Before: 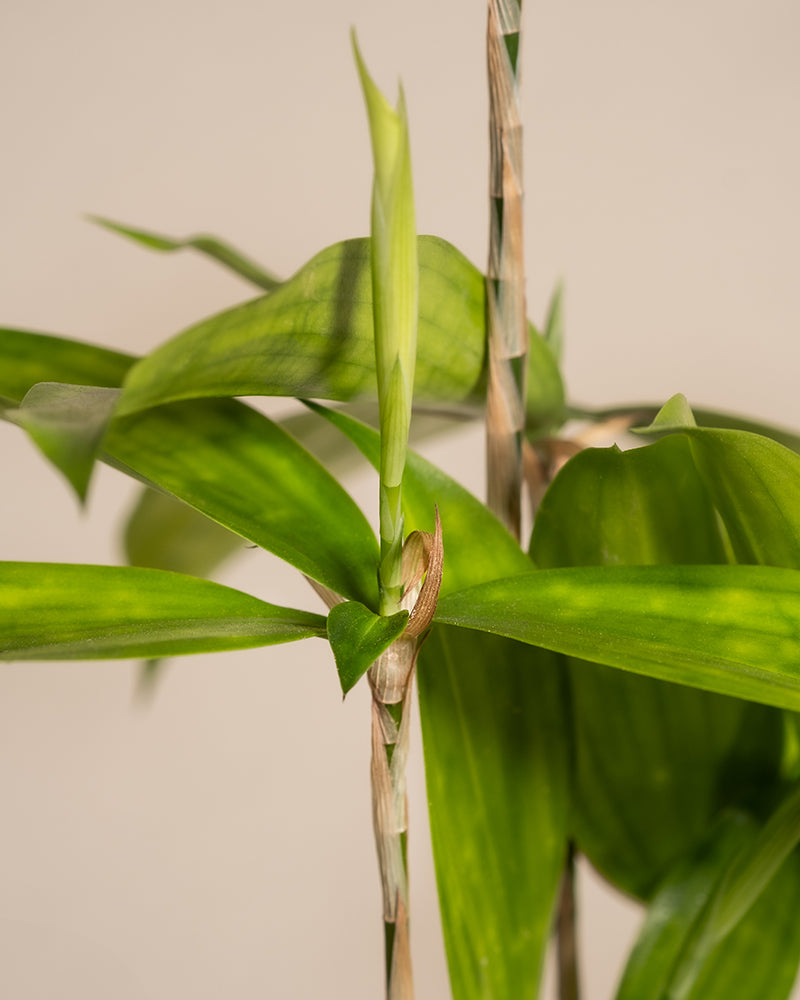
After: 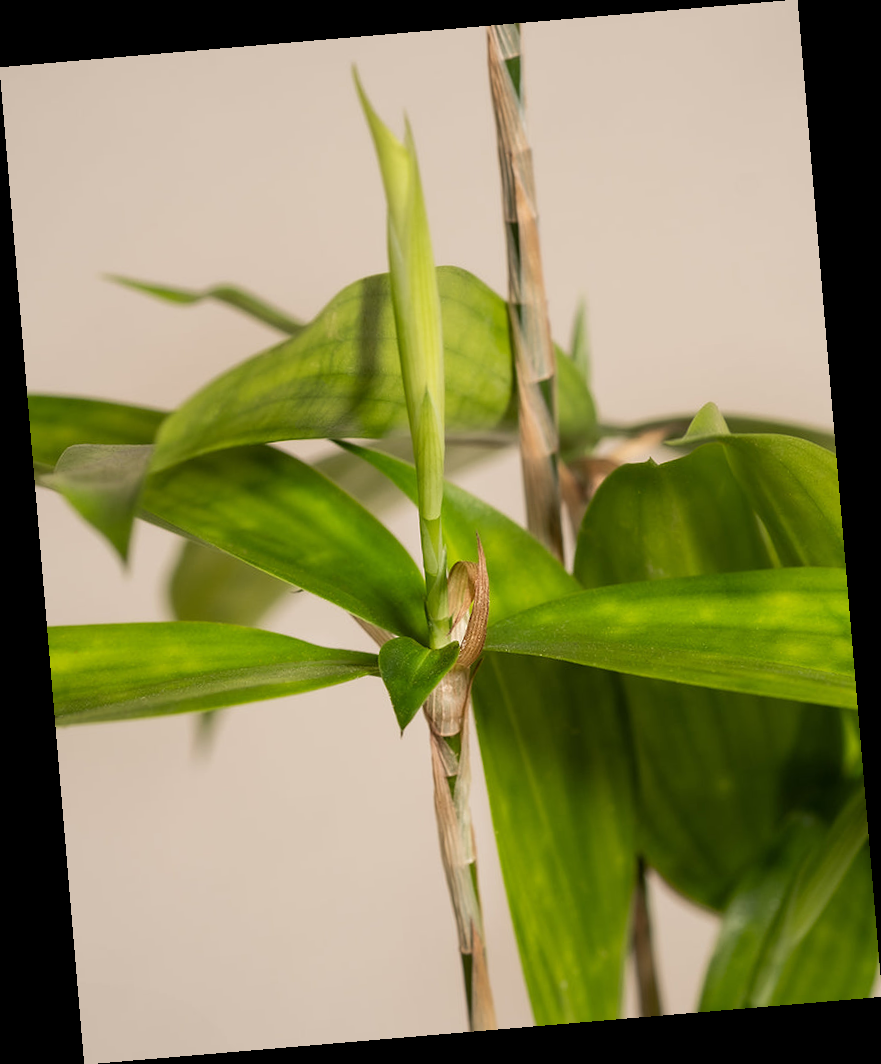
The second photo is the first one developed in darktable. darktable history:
rotate and perspective: rotation -4.86°, automatic cropping off
